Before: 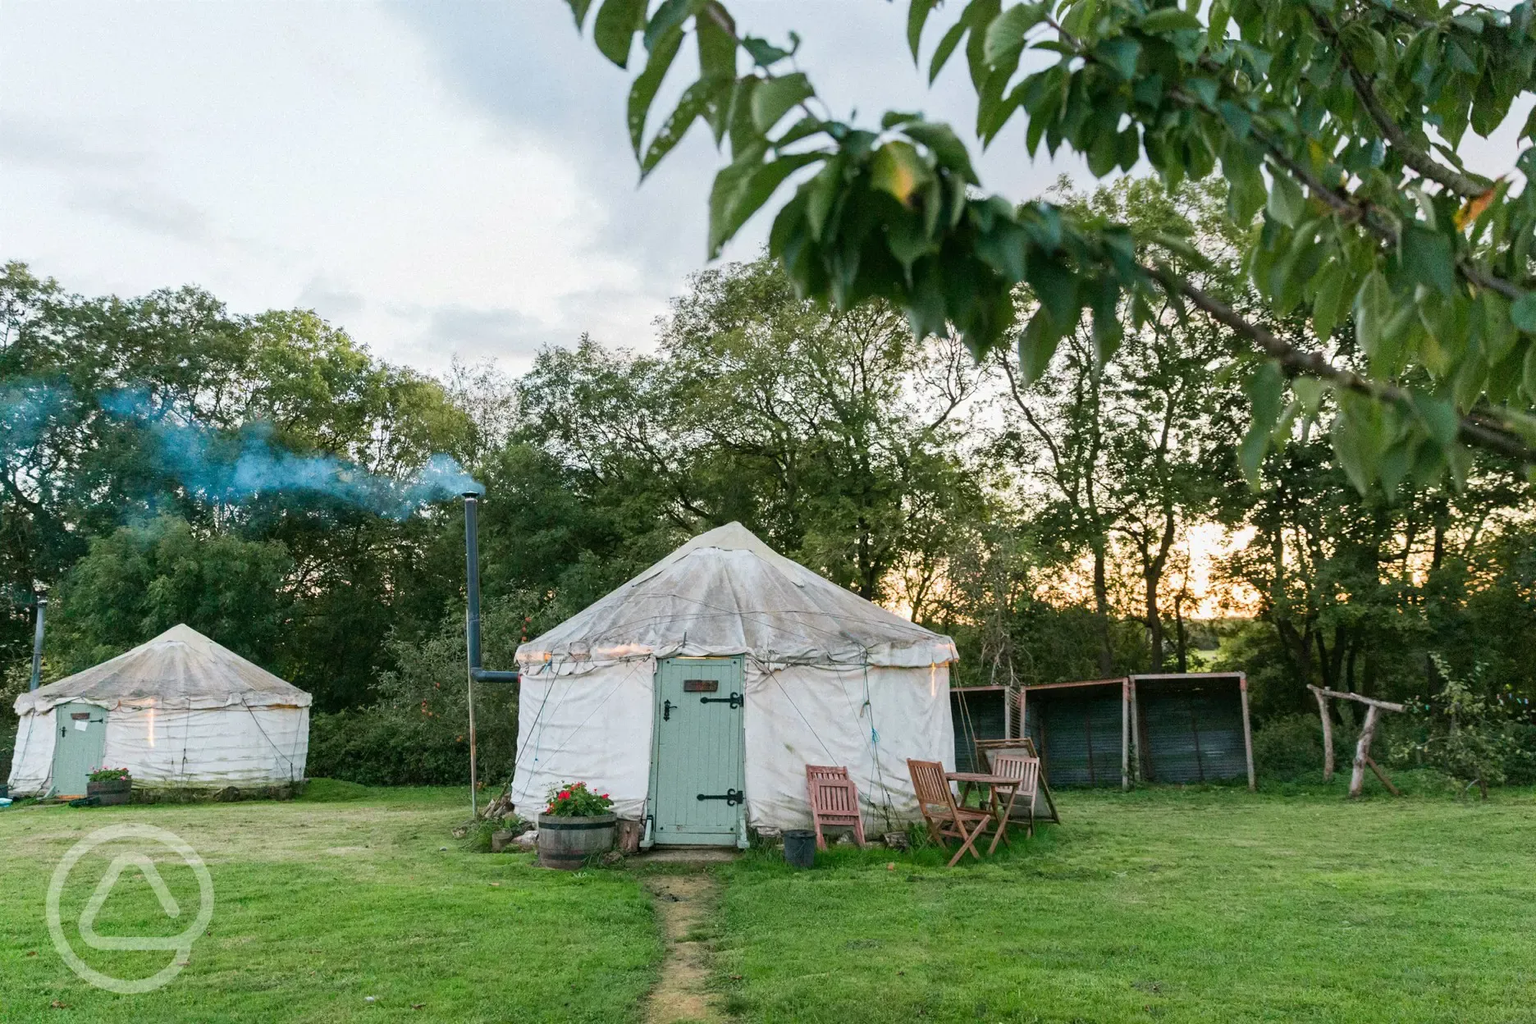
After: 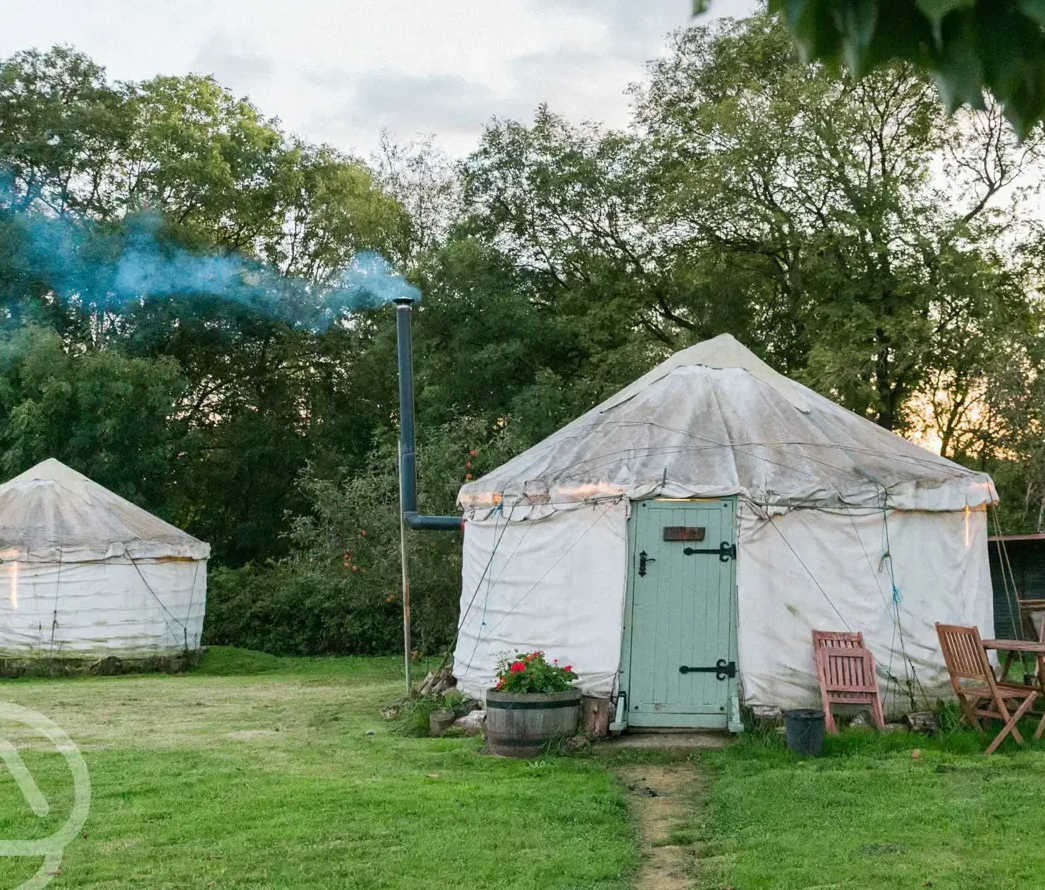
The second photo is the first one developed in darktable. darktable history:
crop: left 9.094%, top 24.249%, right 35.035%, bottom 4.419%
